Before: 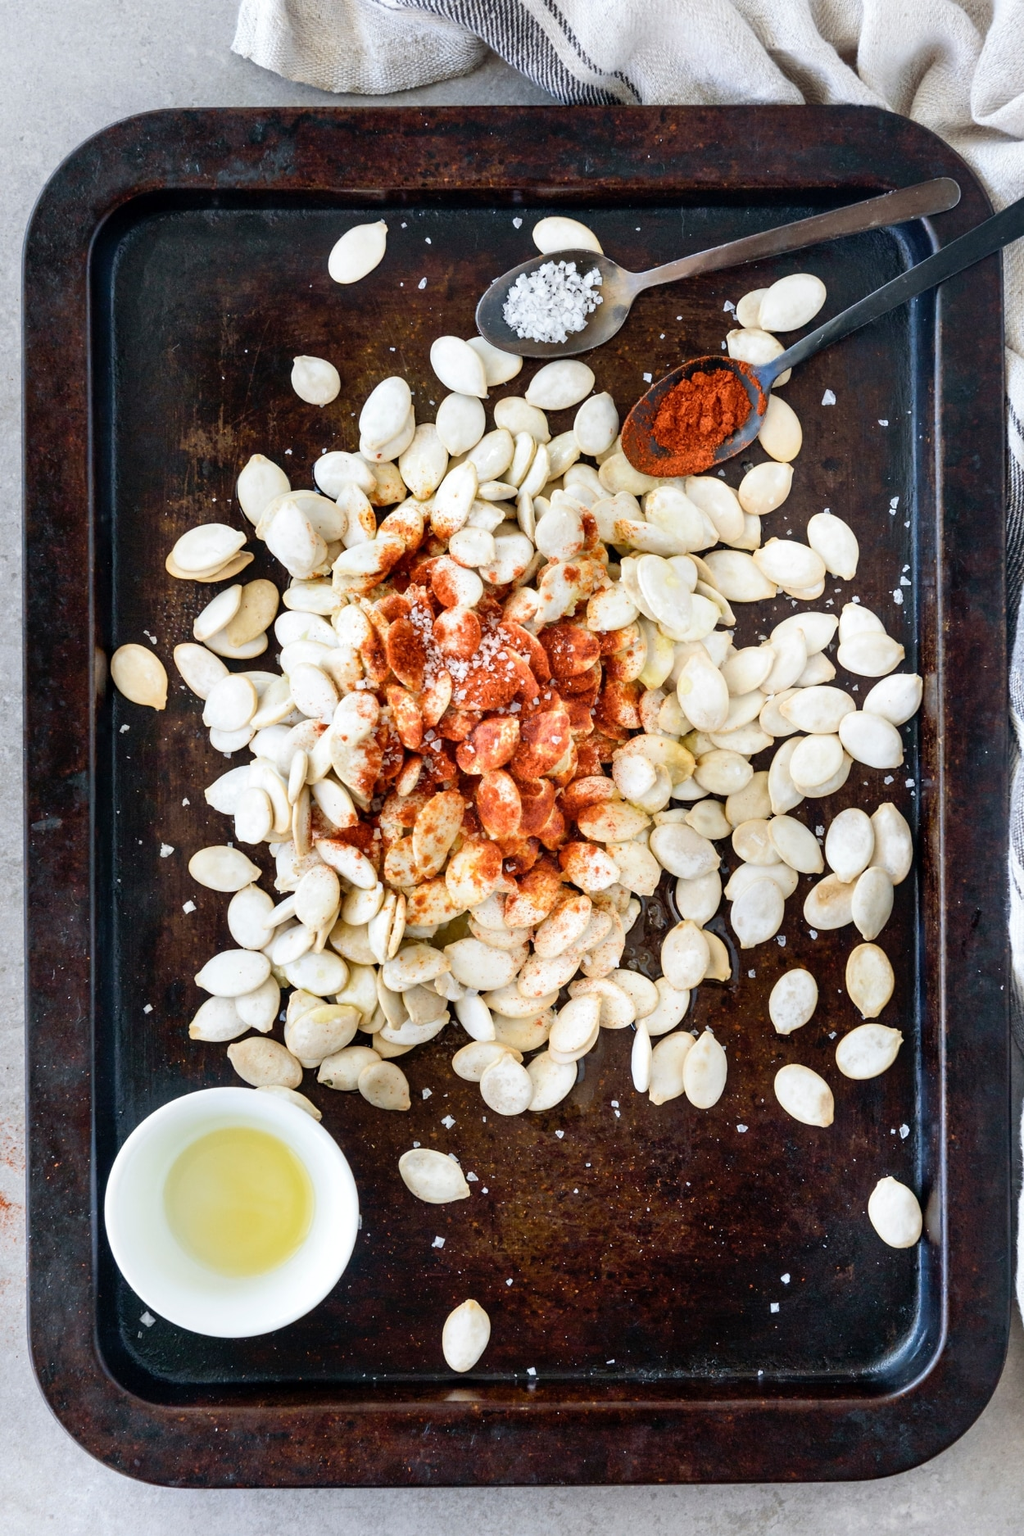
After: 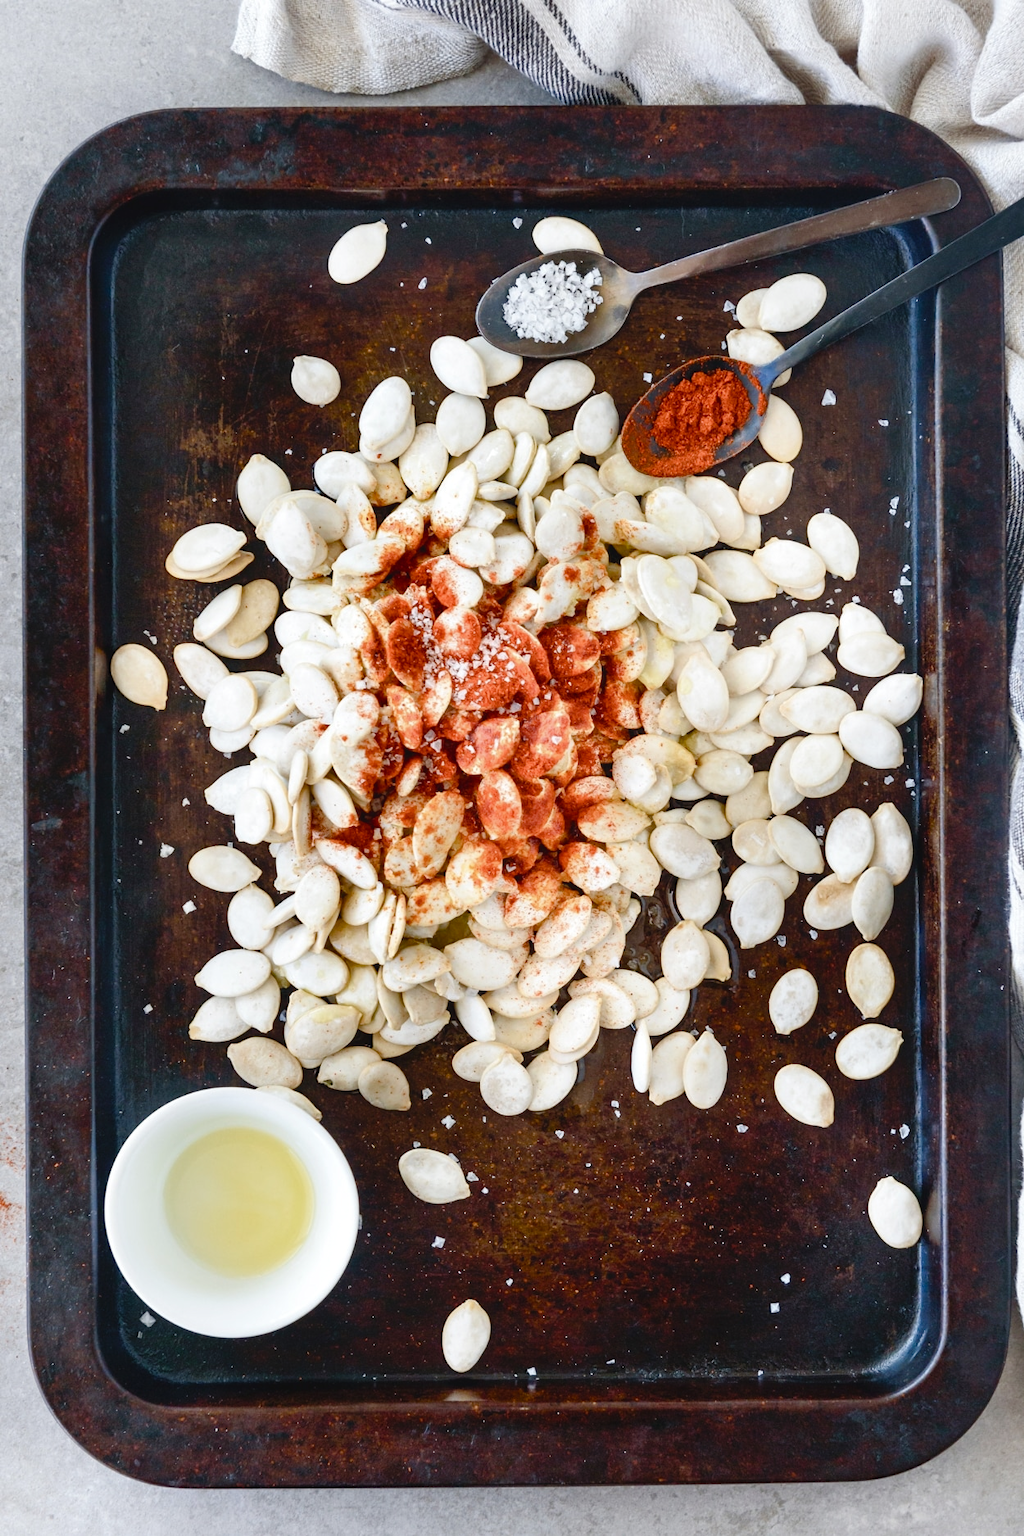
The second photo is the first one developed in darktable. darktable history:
color balance rgb: global offset › luminance 0.467%, perceptual saturation grading › global saturation 20%, perceptual saturation grading › highlights -48.917%, perceptual saturation grading › shadows 25.778%, global vibrance 9.913%
